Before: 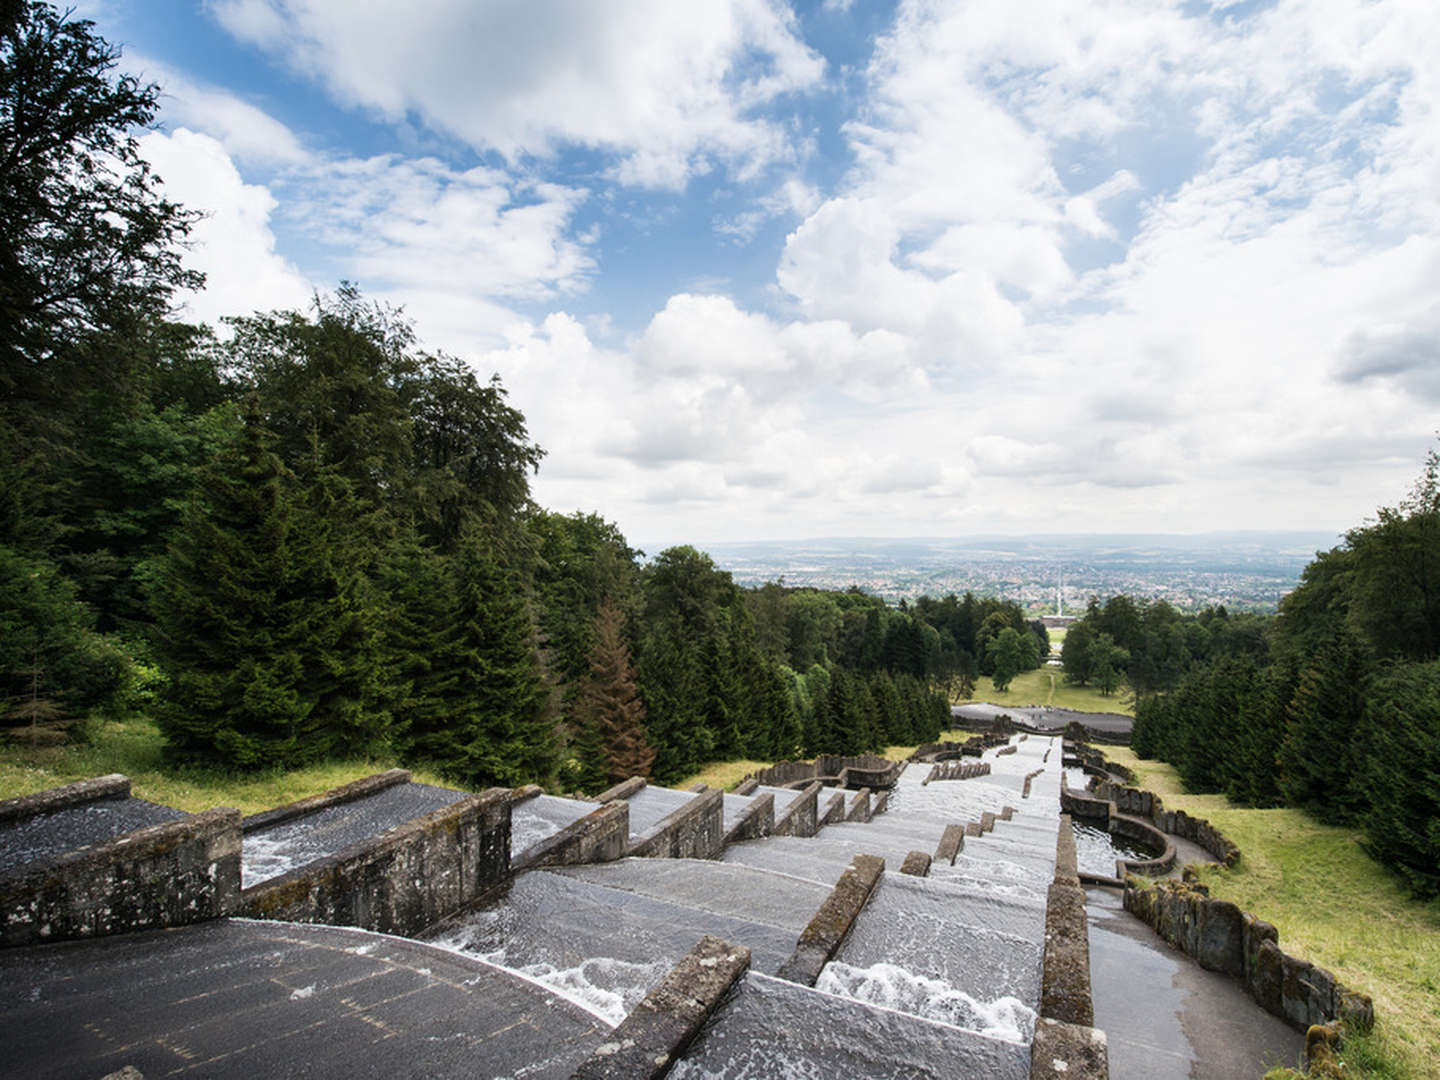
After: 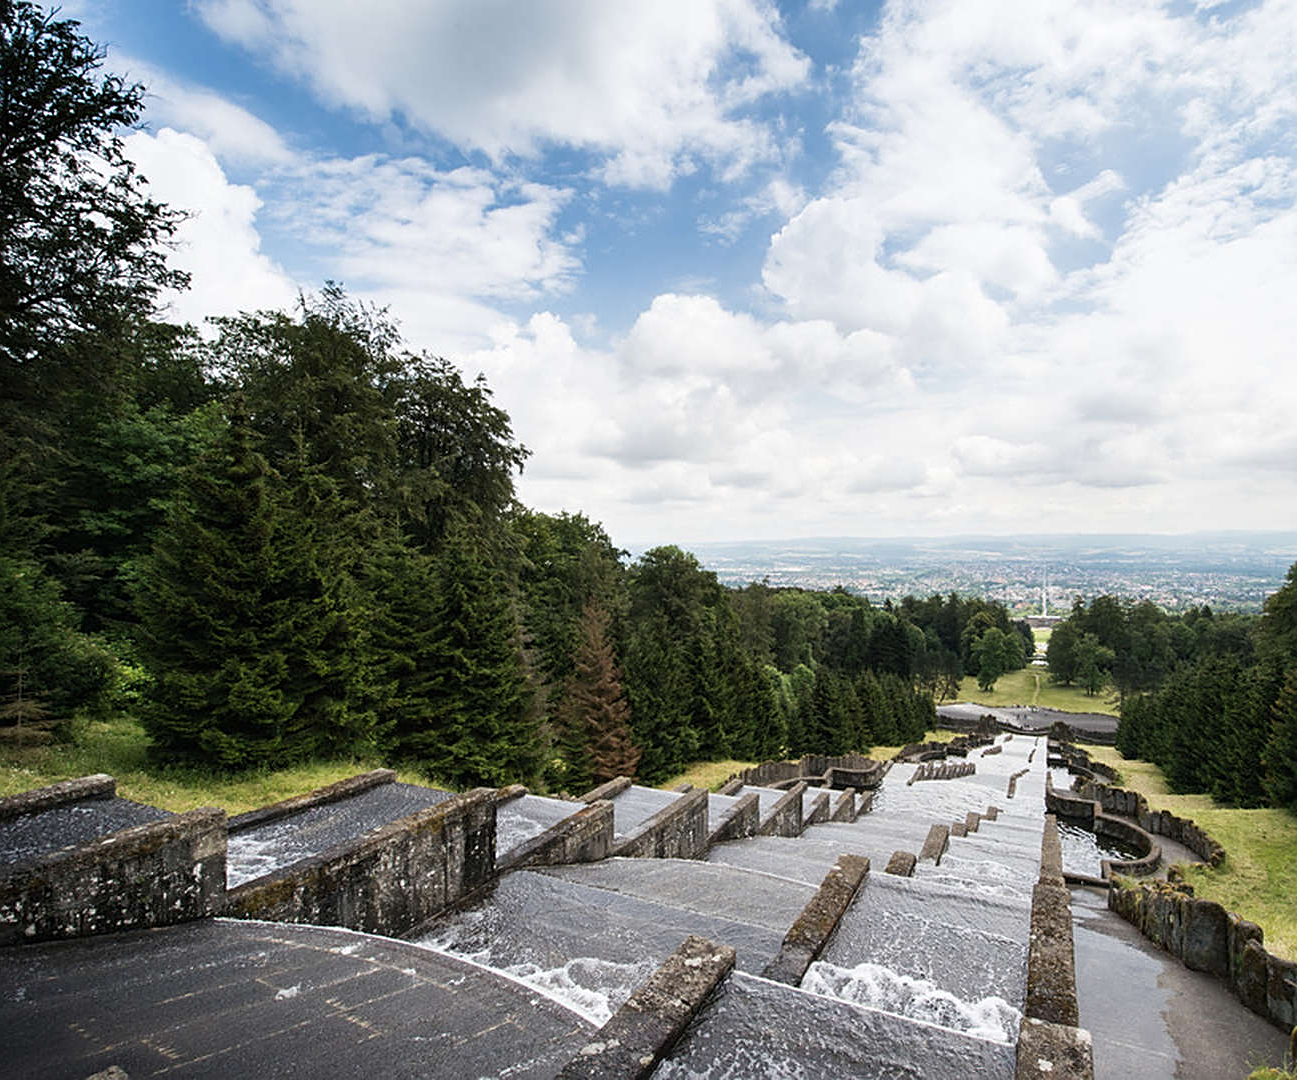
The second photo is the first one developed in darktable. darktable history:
sharpen: on, module defaults
exposure: black level correction 0, compensate exposure bias true, compensate highlight preservation false
crop and rotate: left 1.088%, right 8.807%
